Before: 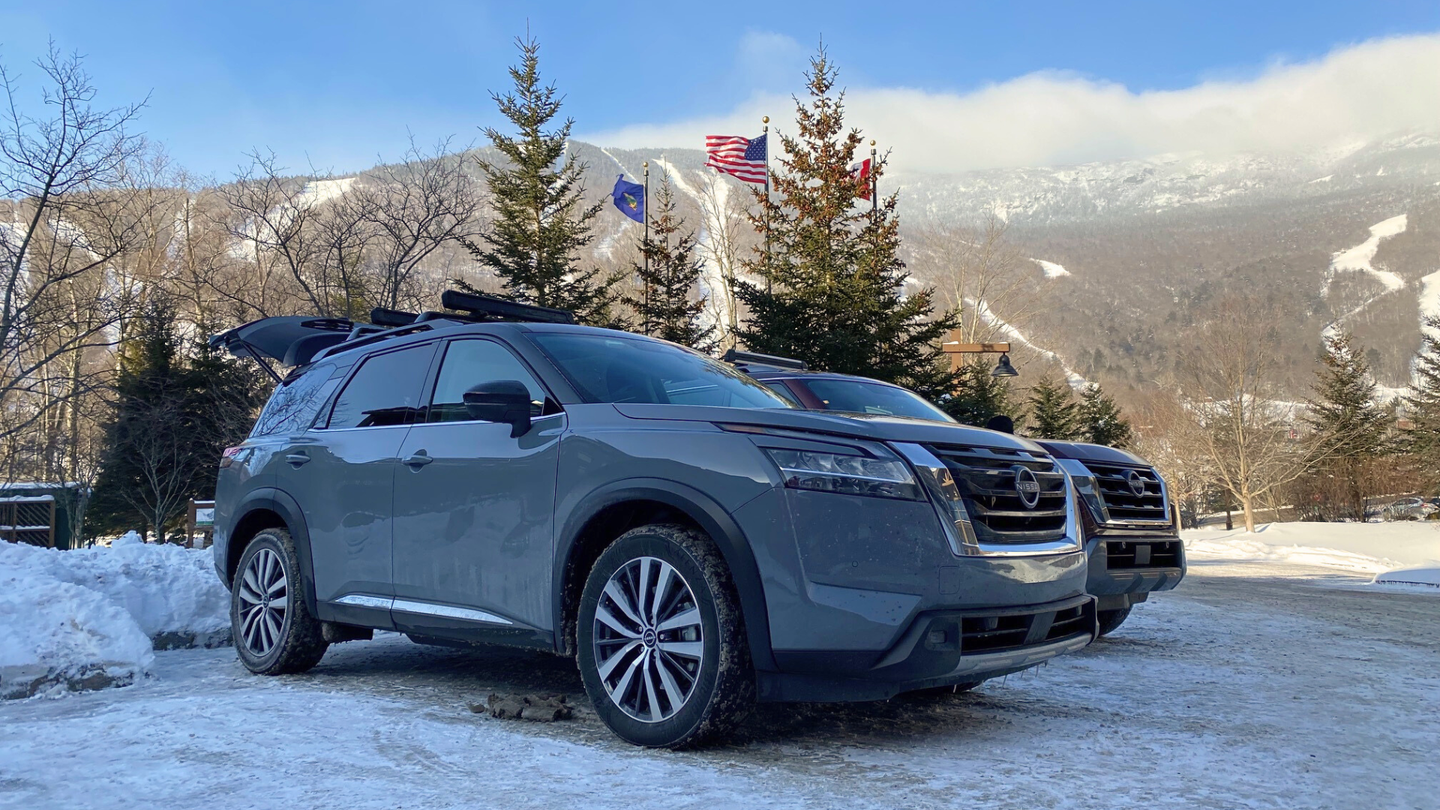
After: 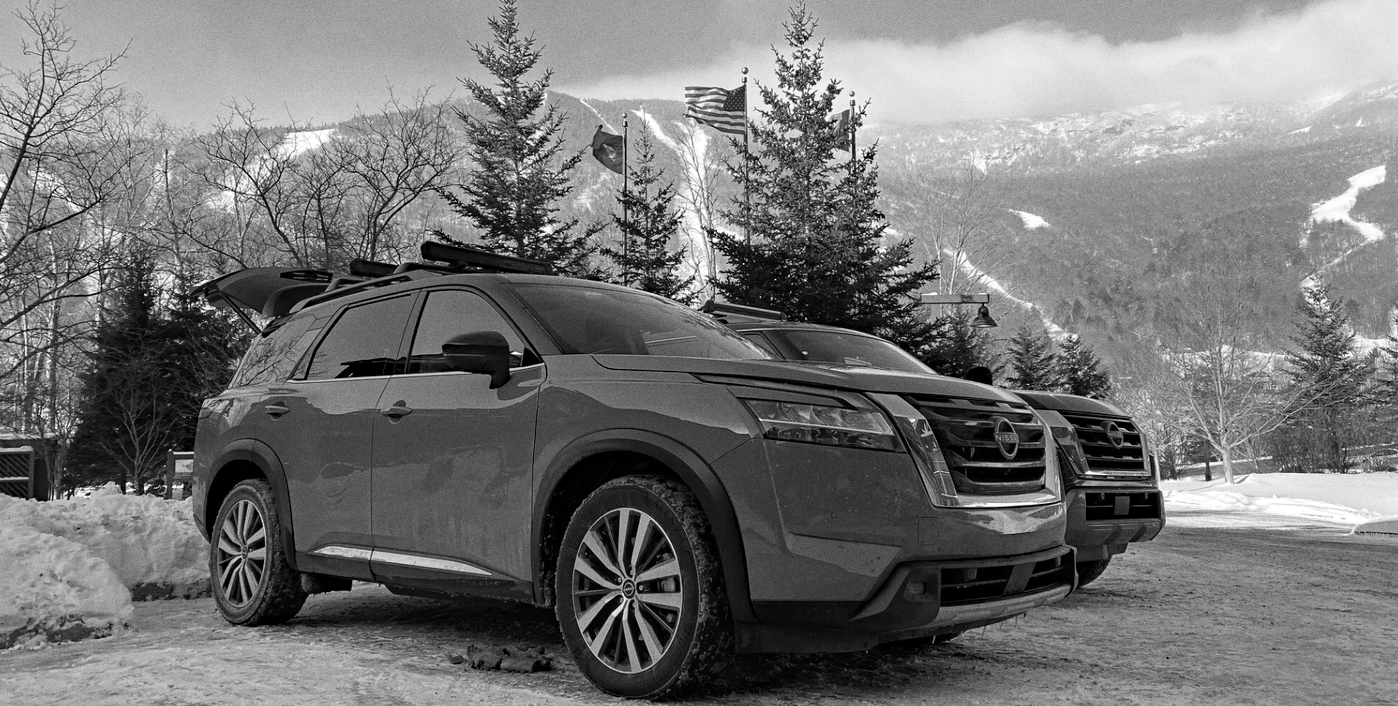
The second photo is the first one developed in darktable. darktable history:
monochrome: on, module defaults
haze removal: strength 0.29, distance 0.25, compatibility mode true, adaptive false
crop: left 1.507%, top 6.147%, right 1.379%, bottom 6.637%
grain: coarseness 0.09 ISO
